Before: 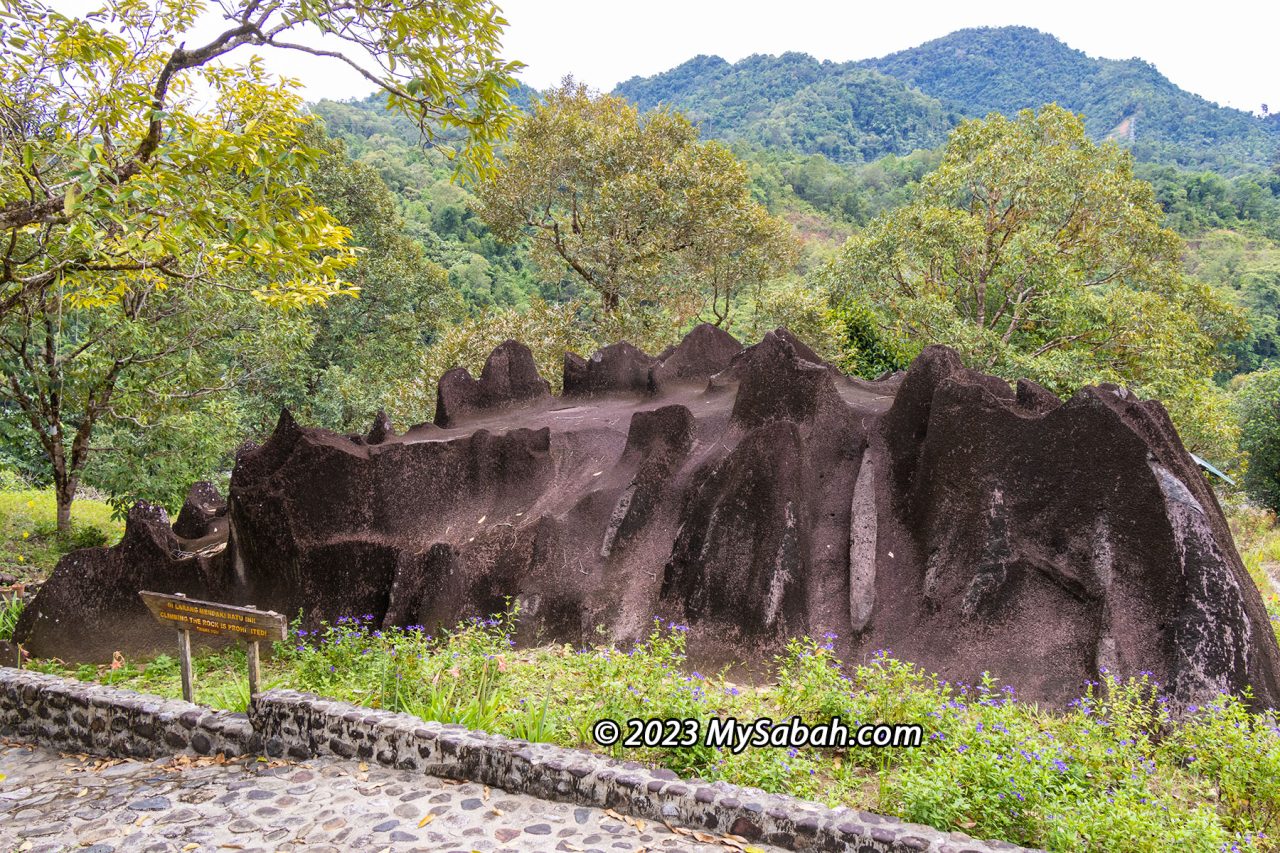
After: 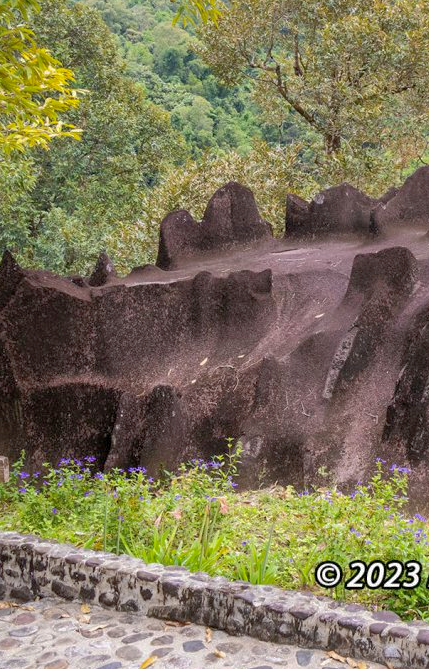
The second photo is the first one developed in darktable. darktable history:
shadows and highlights: on, module defaults
exposure: black level correction 0.002, compensate highlight preservation false
crop and rotate: left 21.77%, top 18.528%, right 44.676%, bottom 2.997%
